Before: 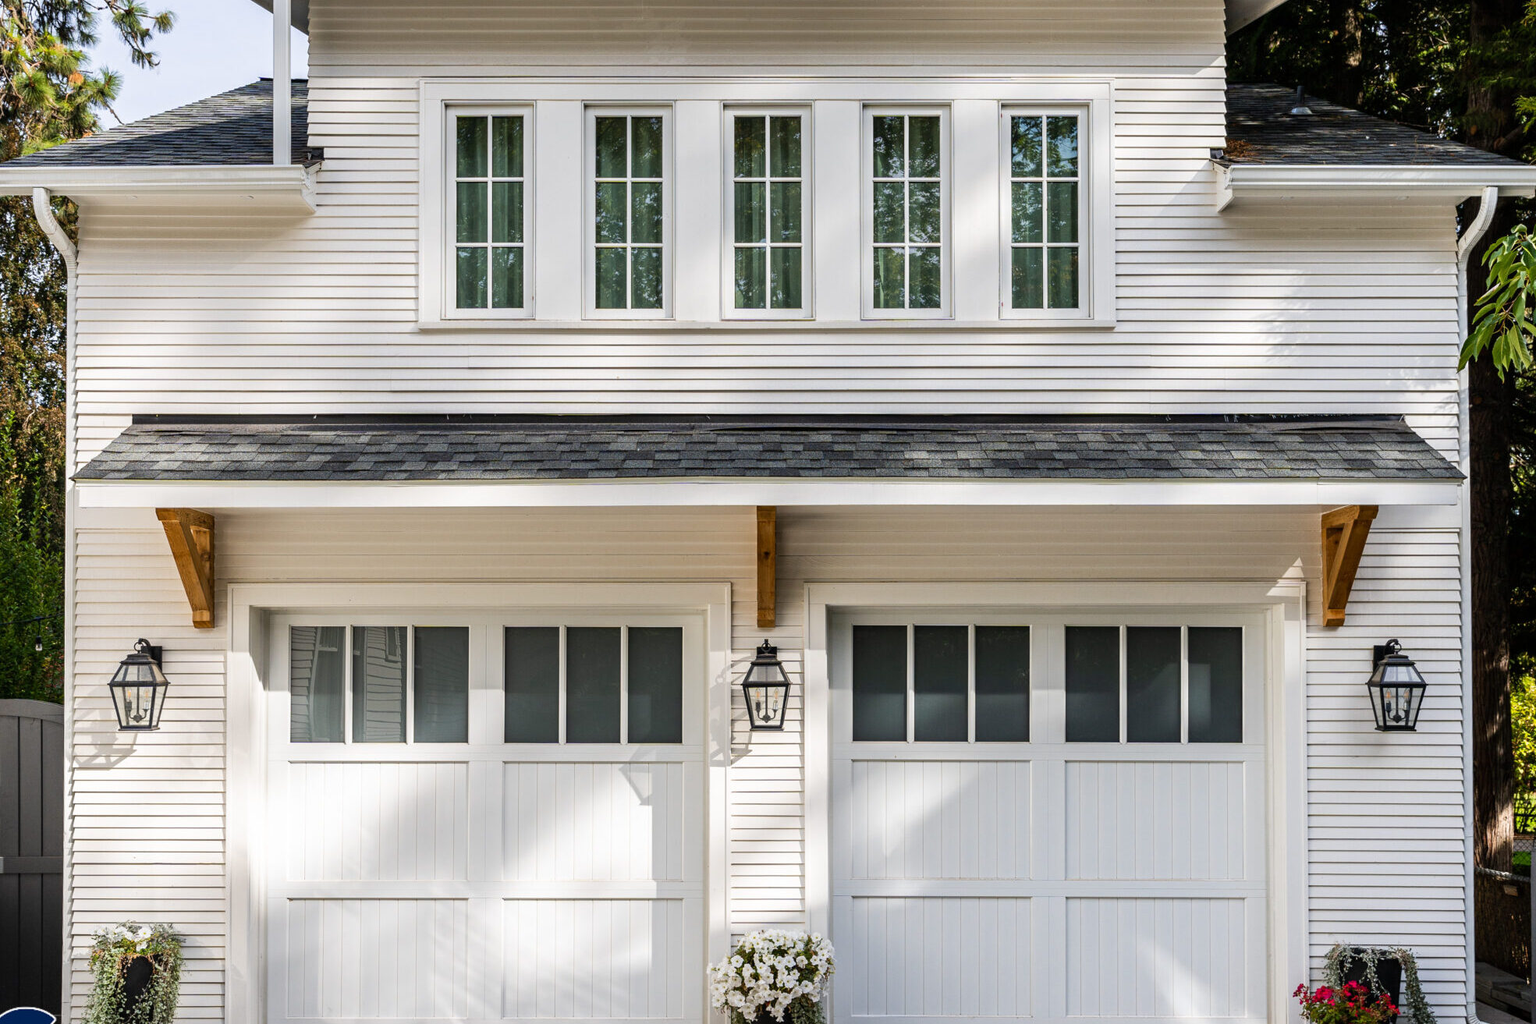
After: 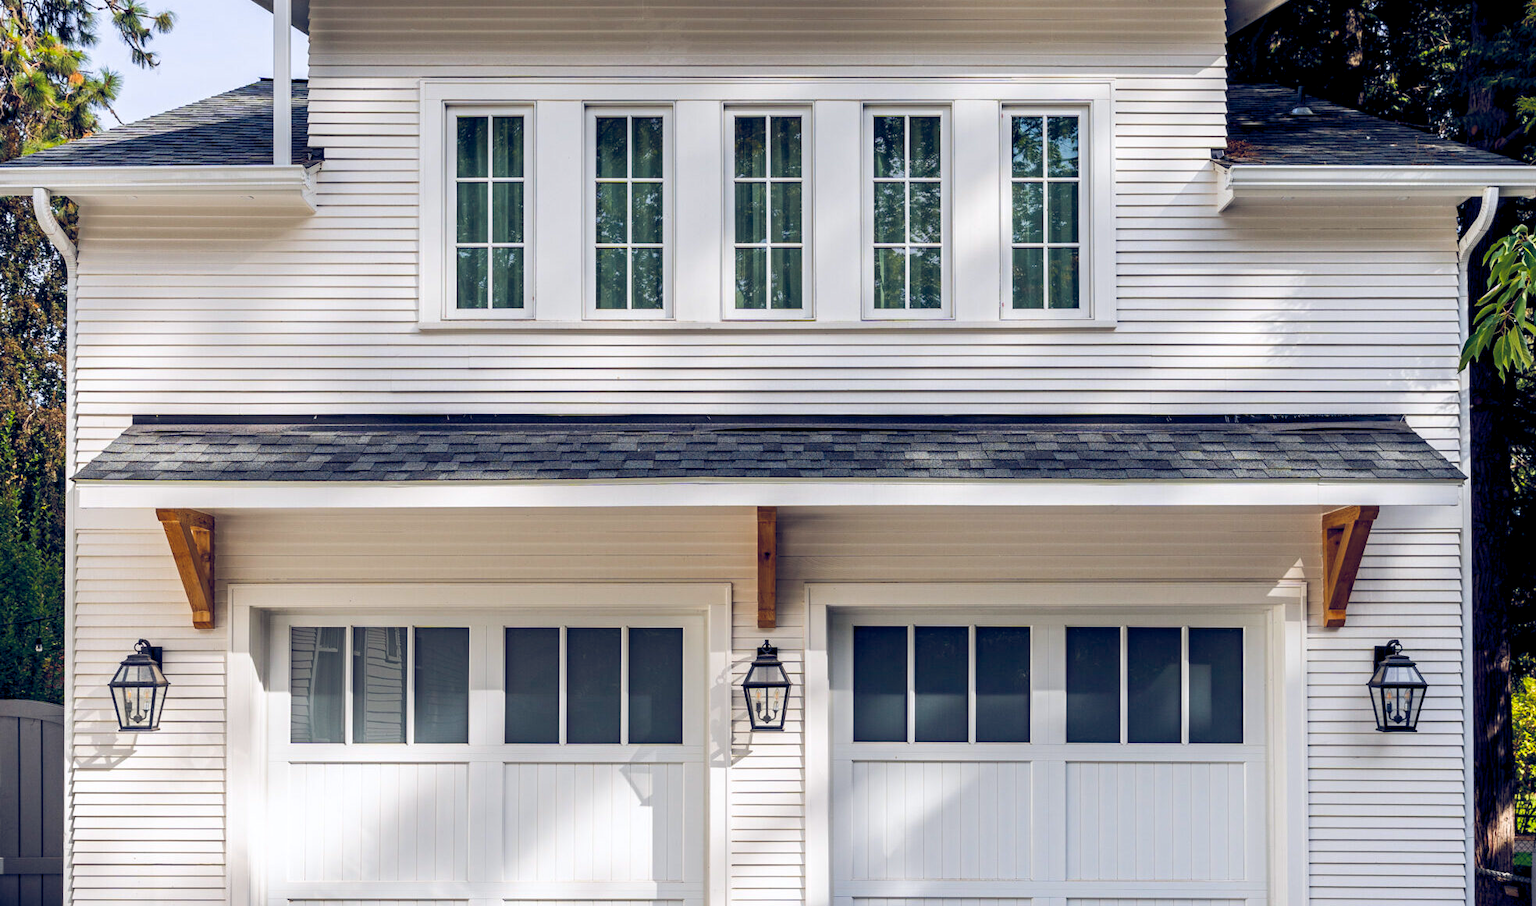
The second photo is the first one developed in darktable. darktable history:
crop and rotate: top 0%, bottom 11.431%
color balance rgb: global offset › luminance -0.28%, global offset › chroma 0.31%, global offset › hue 262.47°, perceptual saturation grading › global saturation 19.757%
